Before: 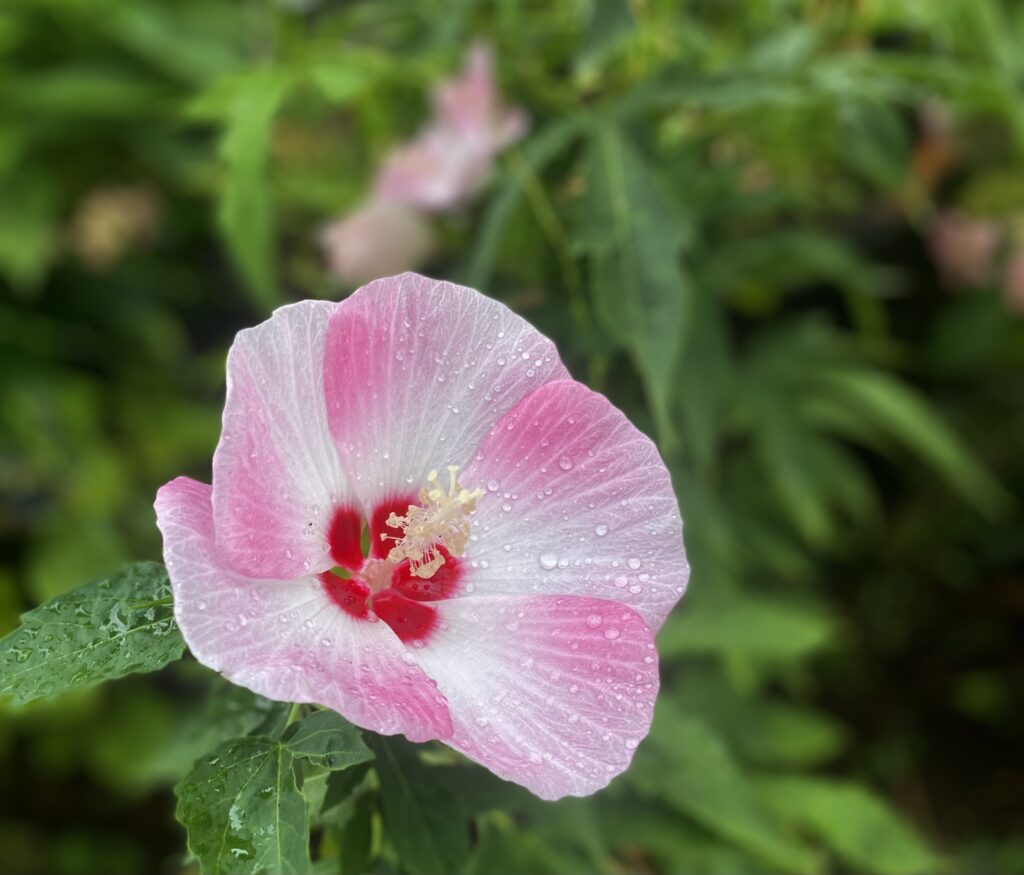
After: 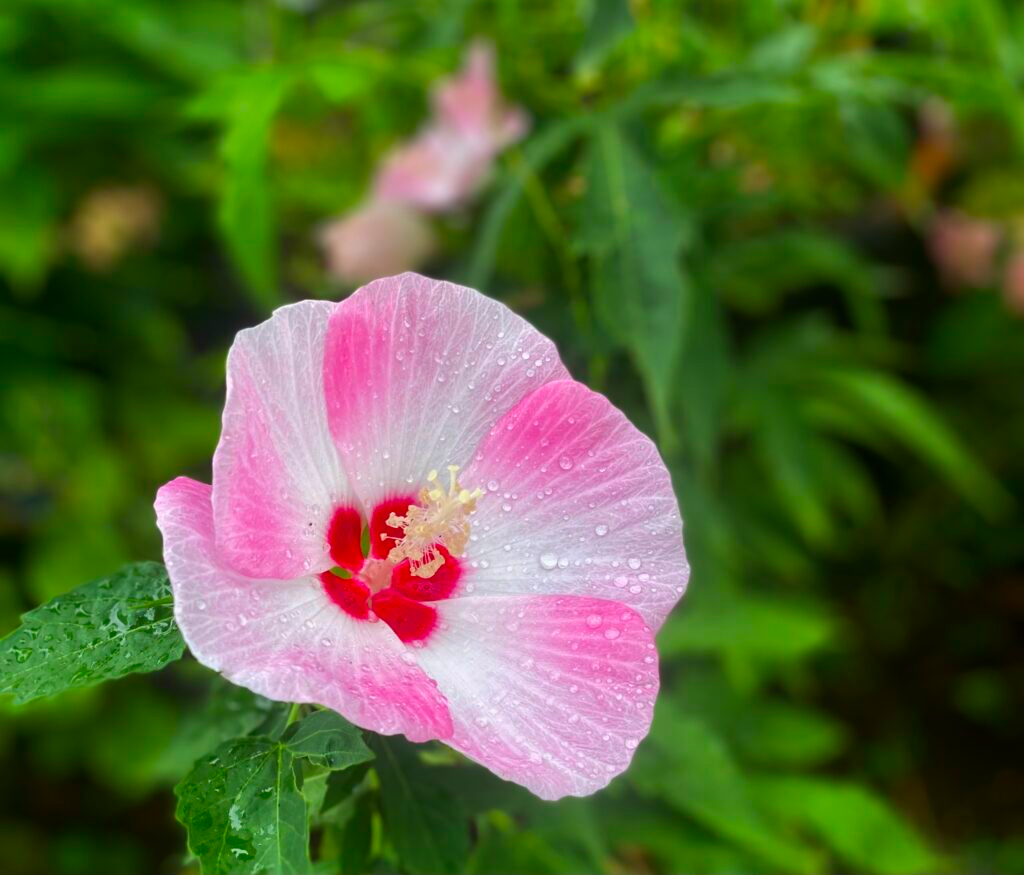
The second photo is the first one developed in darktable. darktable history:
color correction: highlights b* 0.043, saturation 1.33
